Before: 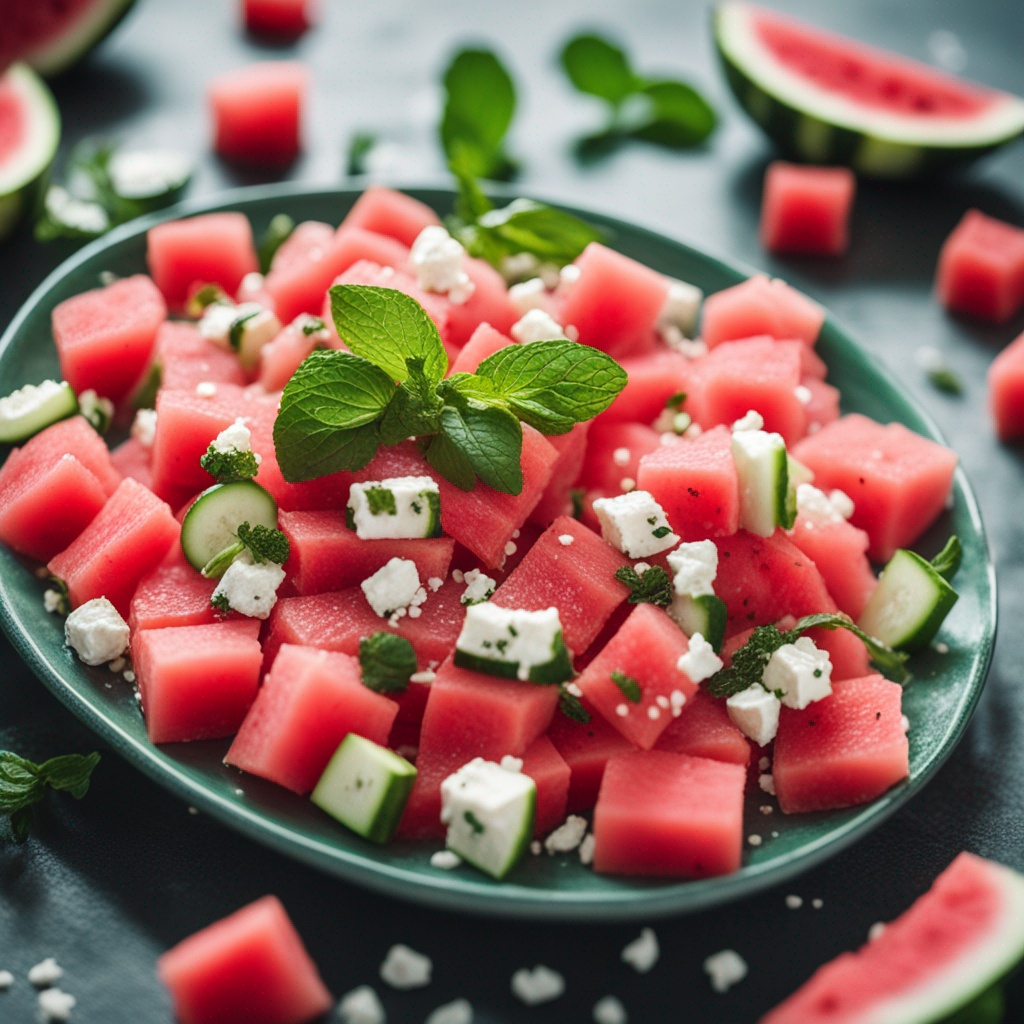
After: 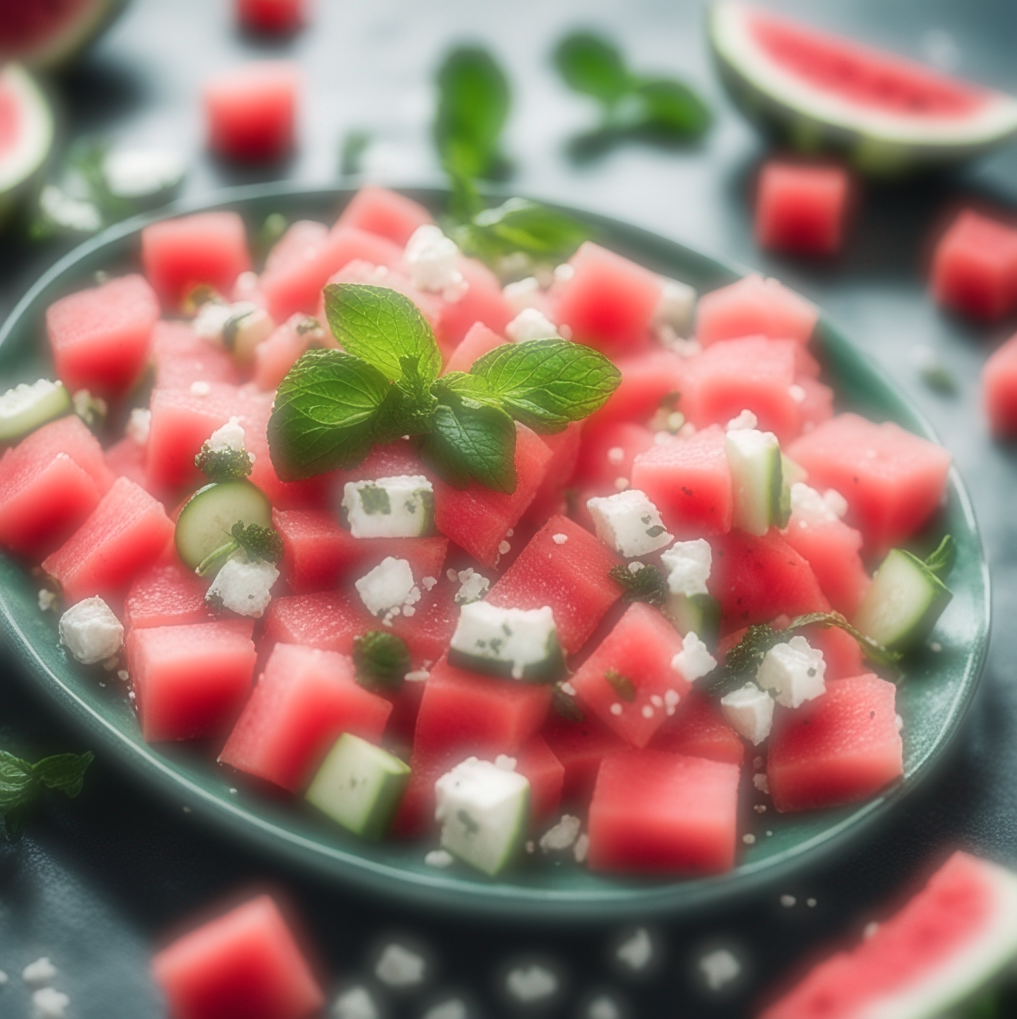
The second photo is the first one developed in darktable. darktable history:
soften: on, module defaults
crop and rotate: left 0.614%, top 0.179%, bottom 0.309%
sharpen: on, module defaults
